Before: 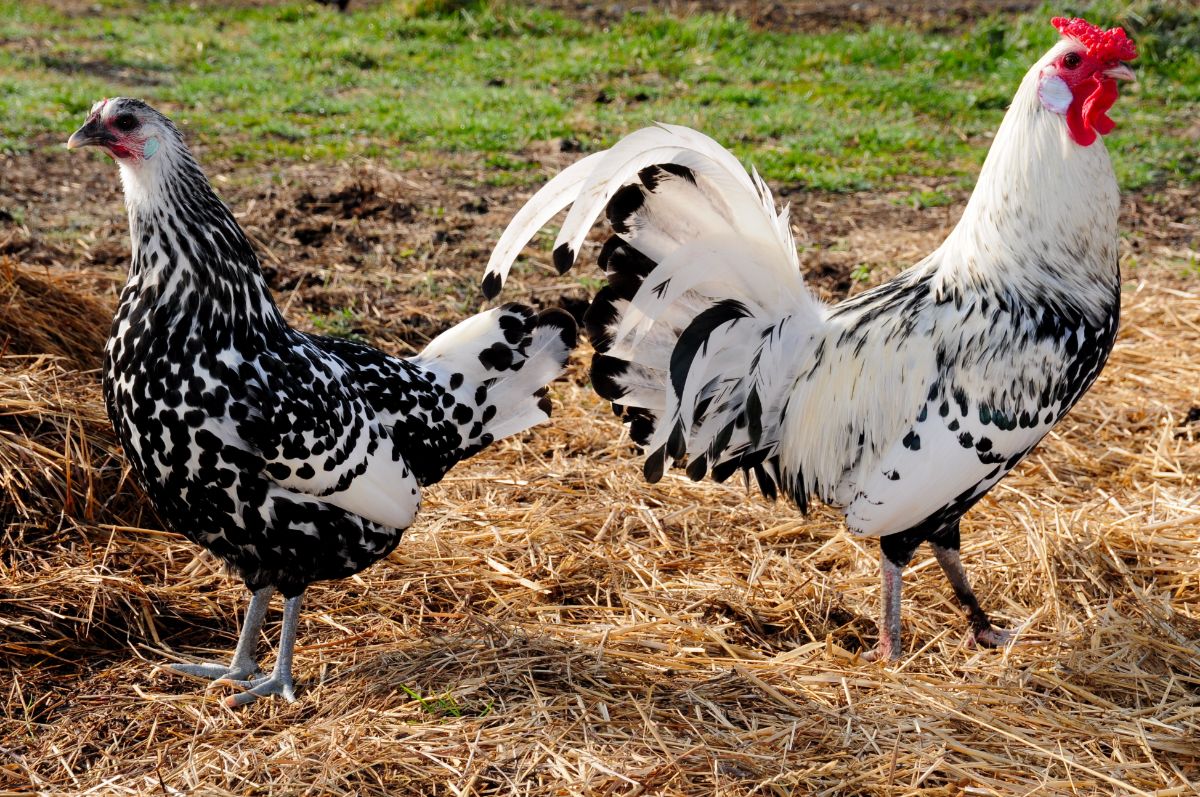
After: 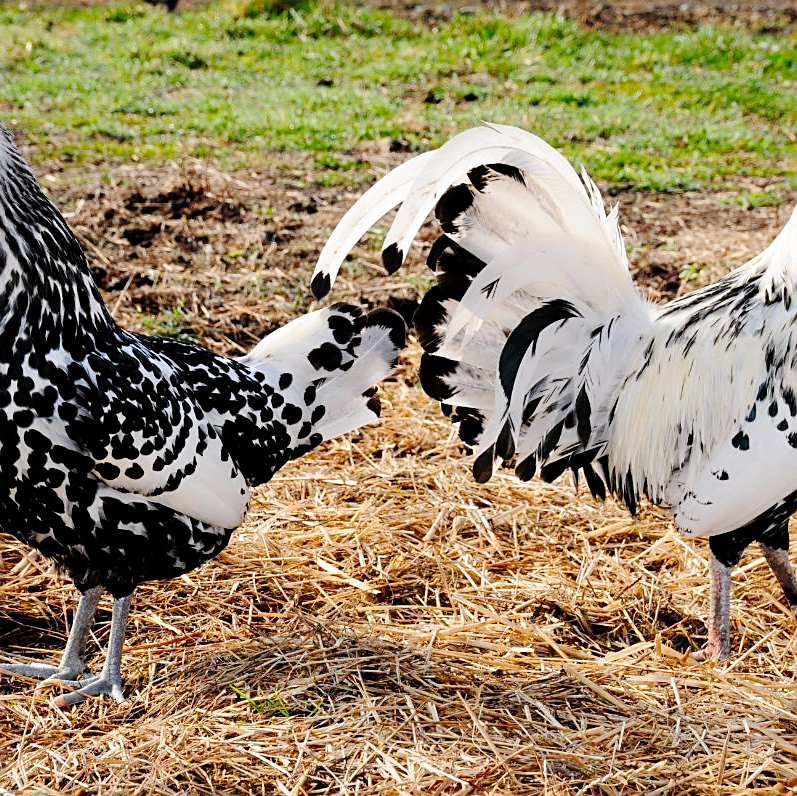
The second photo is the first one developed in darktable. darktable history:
sharpen: on, module defaults
tone curve: curves: ch0 [(0, 0) (0.051, 0.047) (0.102, 0.099) (0.228, 0.275) (0.432, 0.535) (0.695, 0.778) (0.908, 0.946) (1, 1)]; ch1 [(0, 0) (0.339, 0.298) (0.402, 0.363) (0.453, 0.421) (0.483, 0.469) (0.494, 0.493) (0.504, 0.501) (0.527, 0.538) (0.563, 0.595) (0.597, 0.632) (1, 1)]; ch2 [(0, 0) (0.48, 0.48) (0.504, 0.5) (0.539, 0.554) (0.59, 0.63) (0.642, 0.684) (0.824, 0.815) (1, 1)], preserve colors none
crop and rotate: left 14.323%, right 19.217%
